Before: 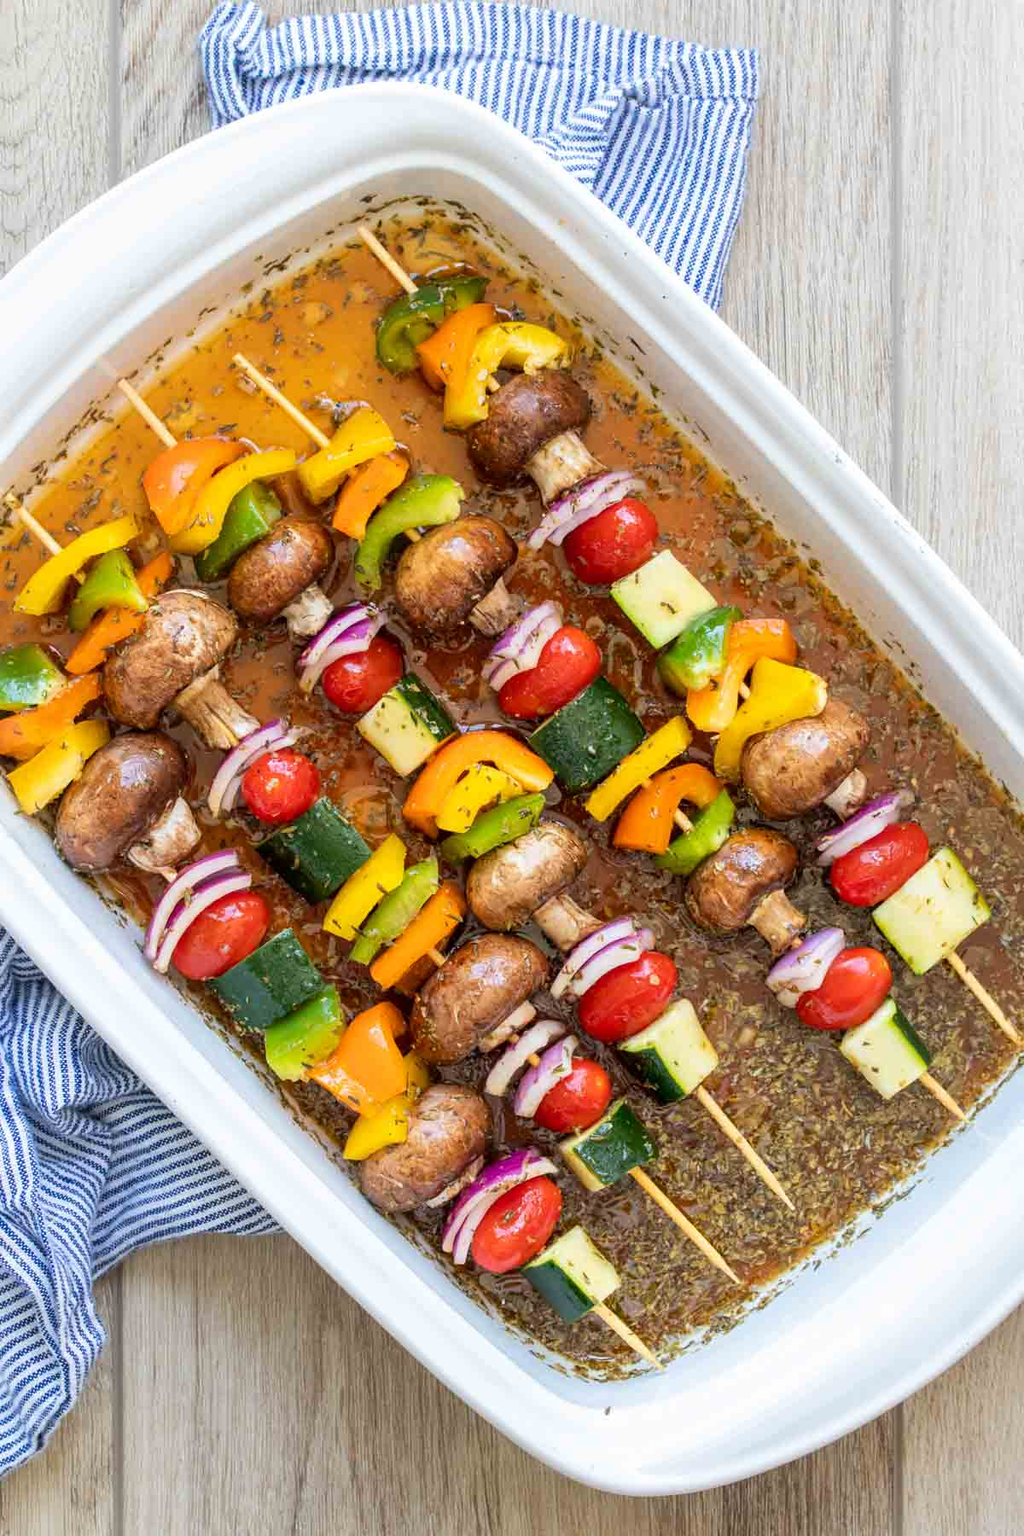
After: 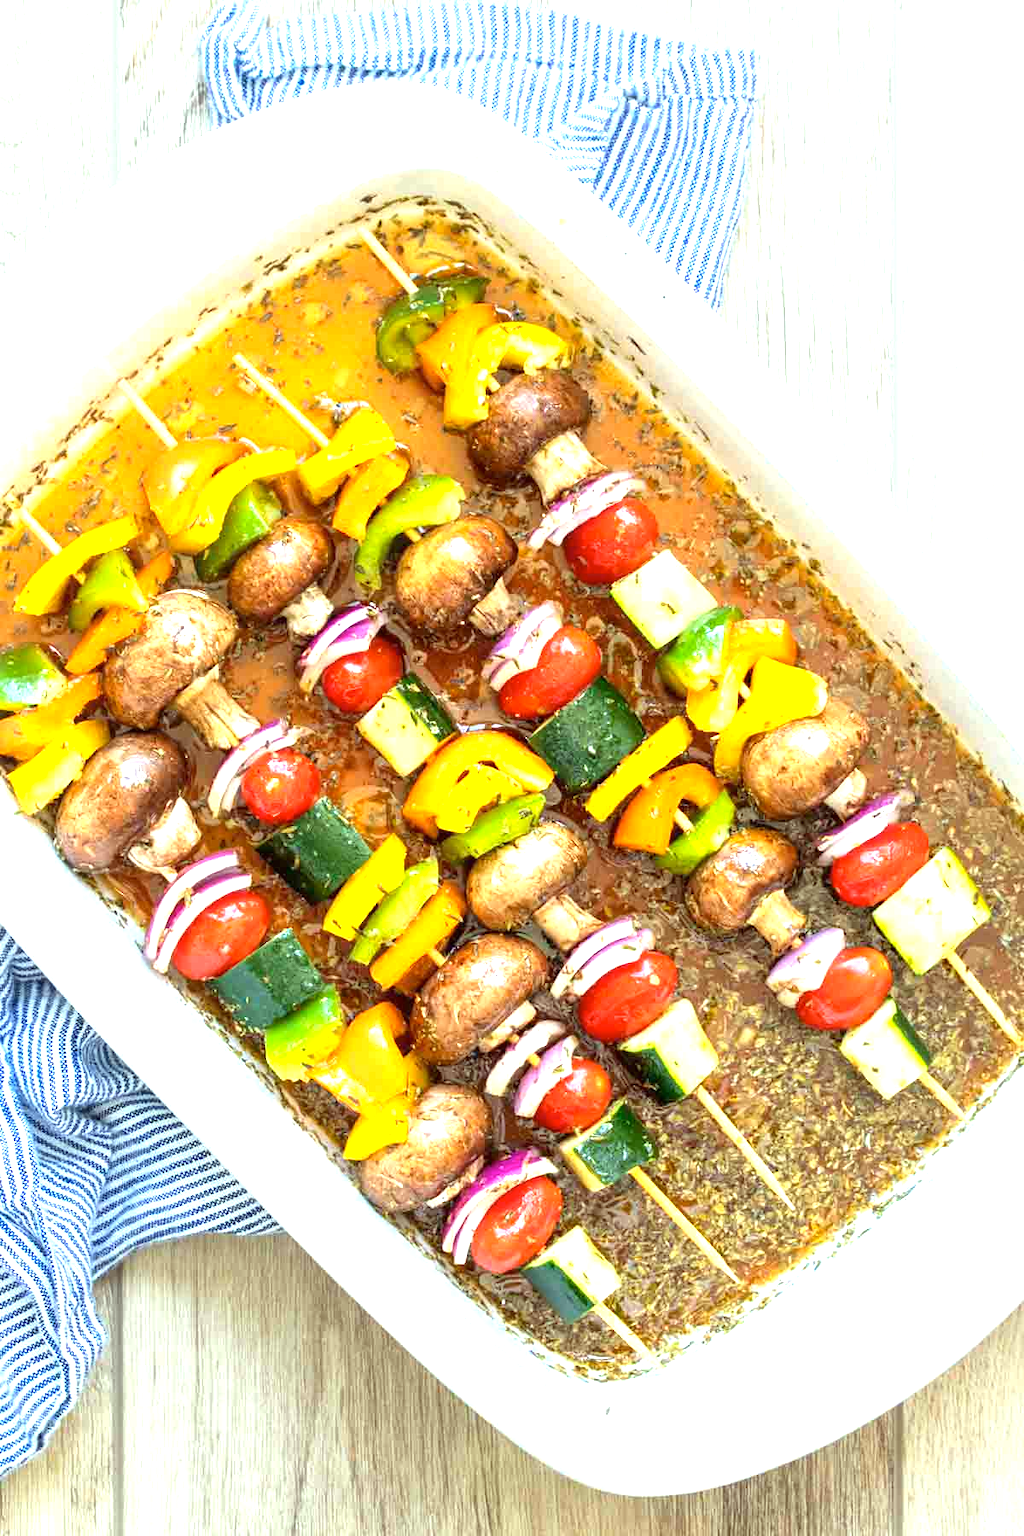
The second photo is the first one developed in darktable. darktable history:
exposure: black level correction 0, exposure 1.2 EV, compensate highlight preservation false
color correction: highlights a* -8.12, highlights b* 3.5
